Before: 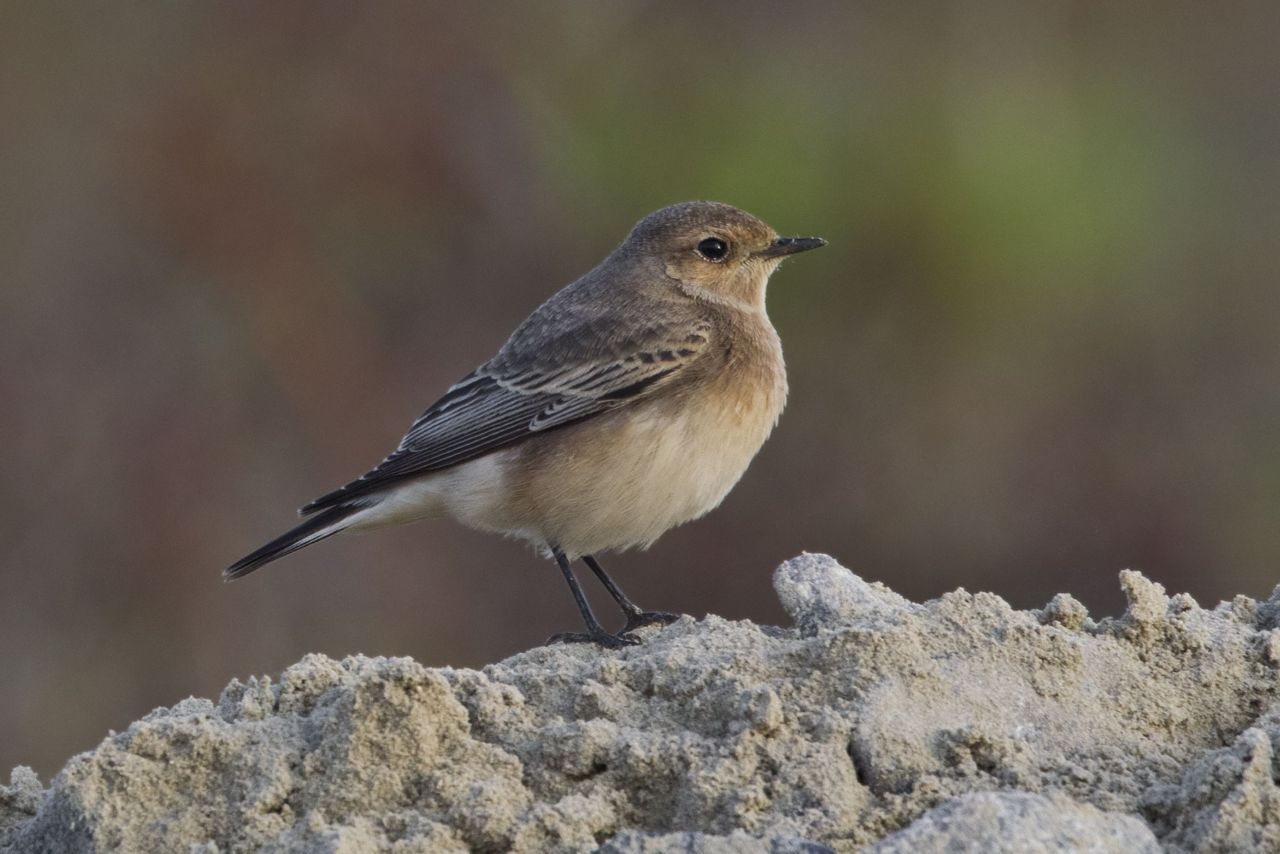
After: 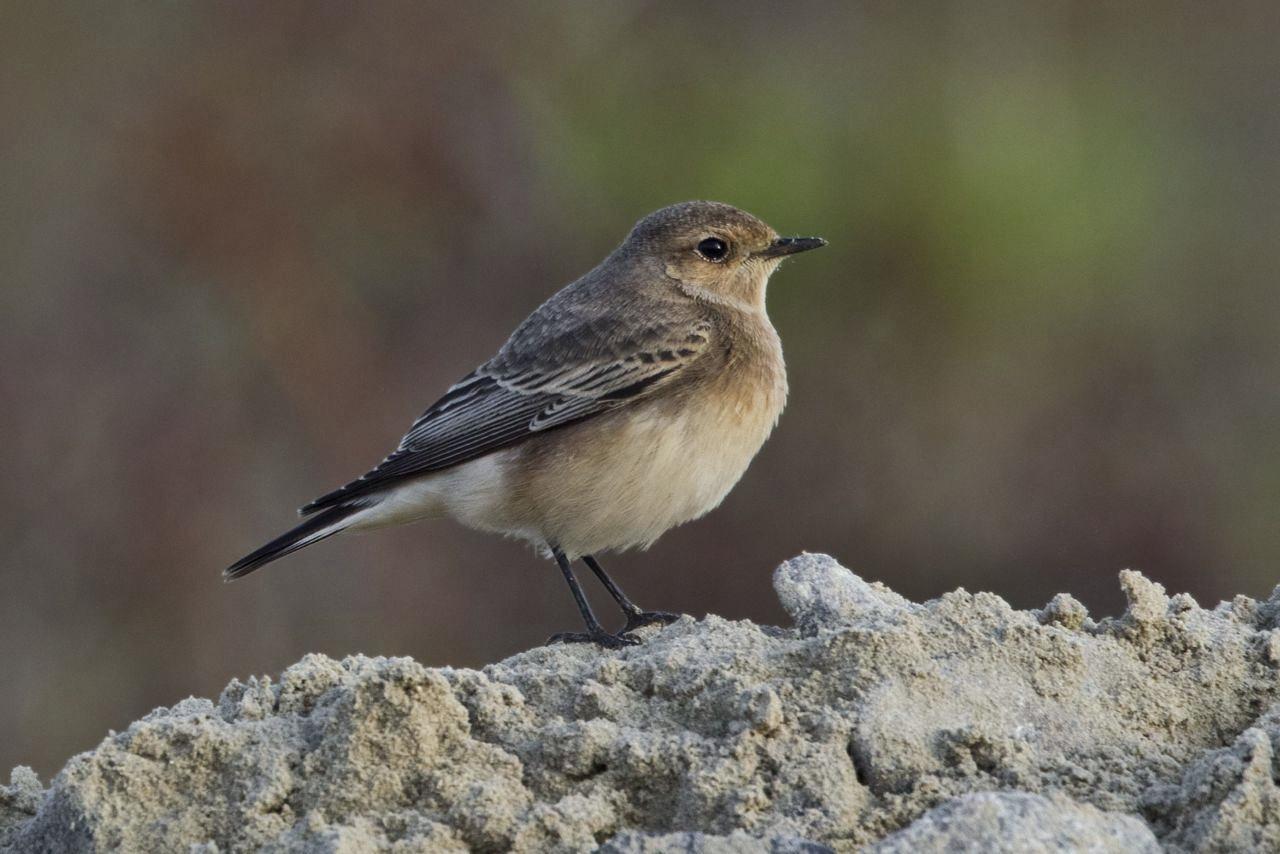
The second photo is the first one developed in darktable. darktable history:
local contrast: mode bilateral grid, contrast 20, coarseness 50, detail 130%, midtone range 0.2
tone equalizer: on, module defaults
white balance: red 0.978, blue 0.999
